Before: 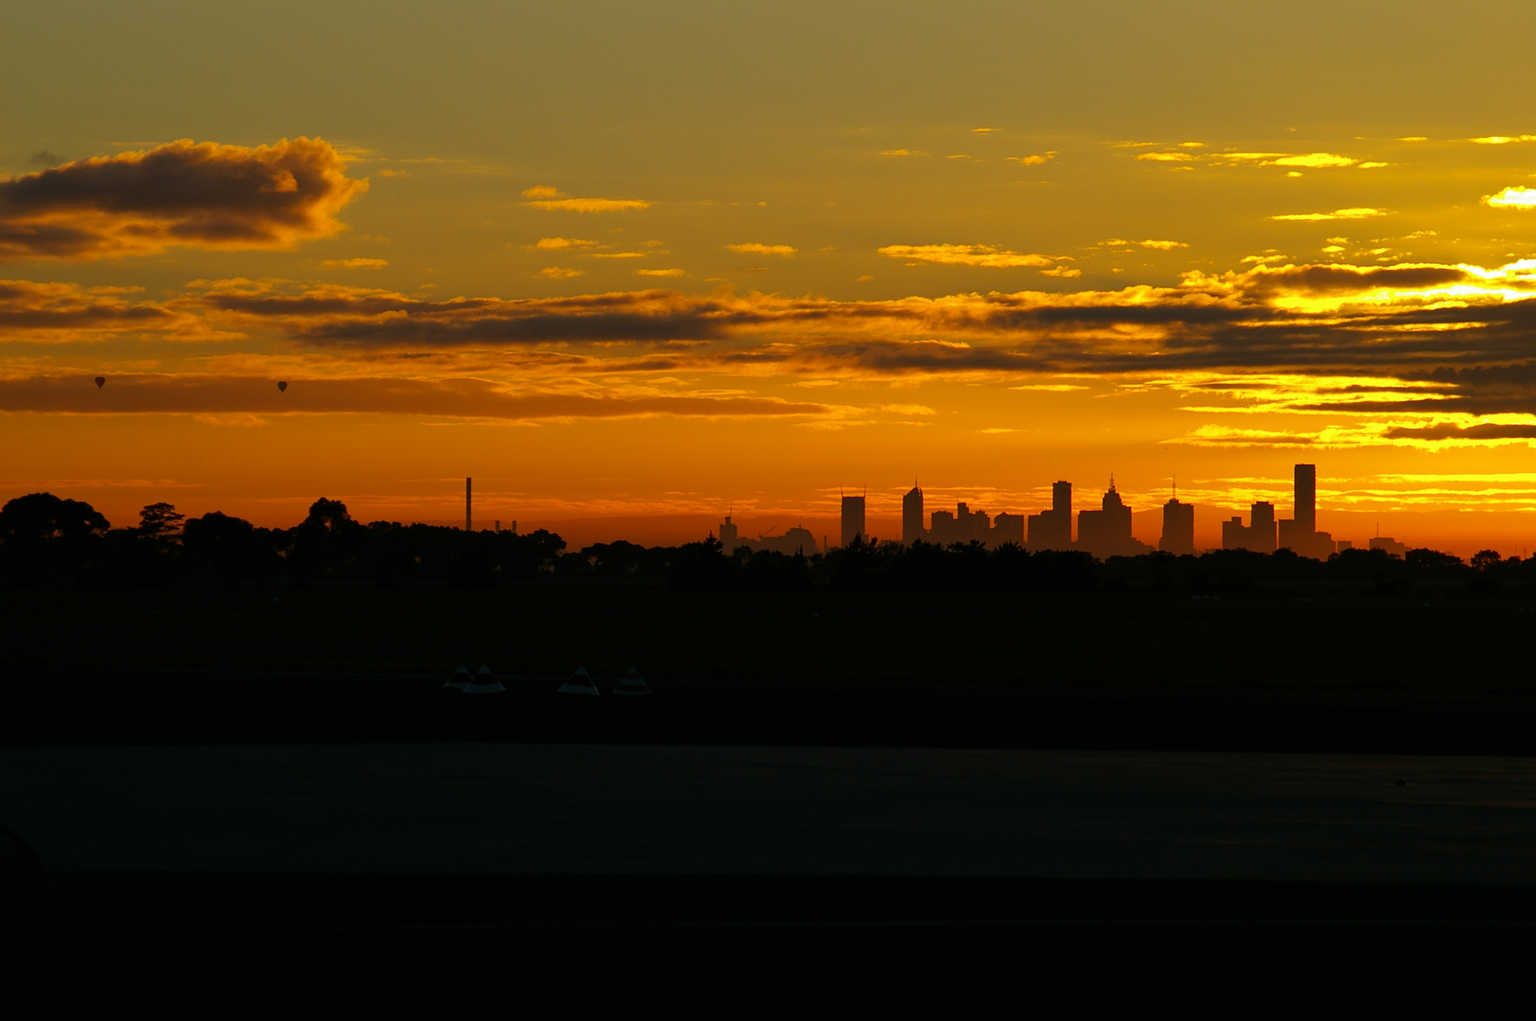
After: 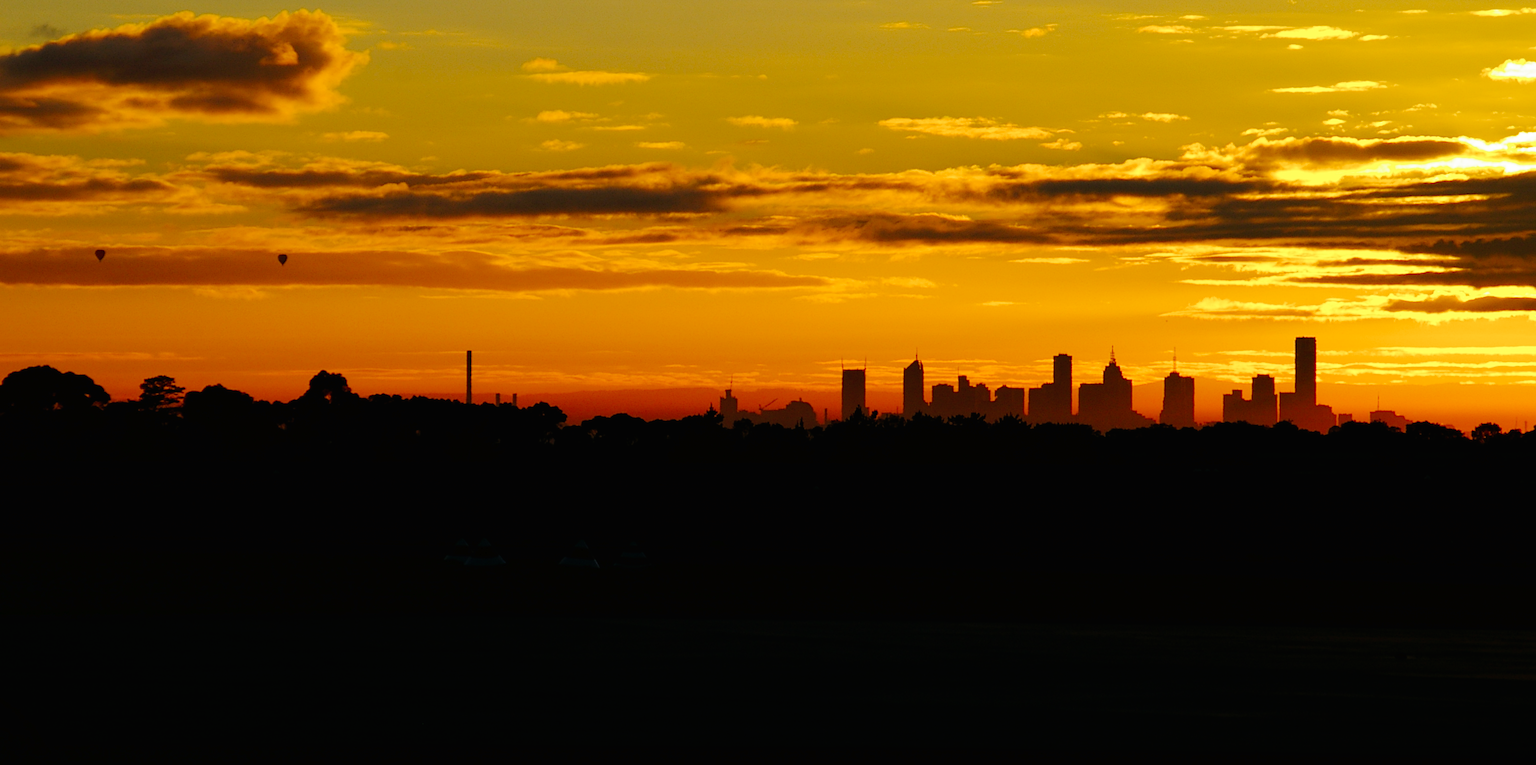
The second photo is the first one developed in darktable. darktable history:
tone curve: curves: ch0 [(0, 0) (0.003, 0.009) (0.011, 0.009) (0.025, 0.01) (0.044, 0.02) (0.069, 0.032) (0.1, 0.048) (0.136, 0.092) (0.177, 0.153) (0.224, 0.217) (0.277, 0.306) (0.335, 0.402) (0.399, 0.488) (0.468, 0.574) (0.543, 0.648) (0.623, 0.716) (0.709, 0.783) (0.801, 0.851) (0.898, 0.92) (1, 1)], preserve colors none
crop and rotate: top 12.5%, bottom 12.5%
